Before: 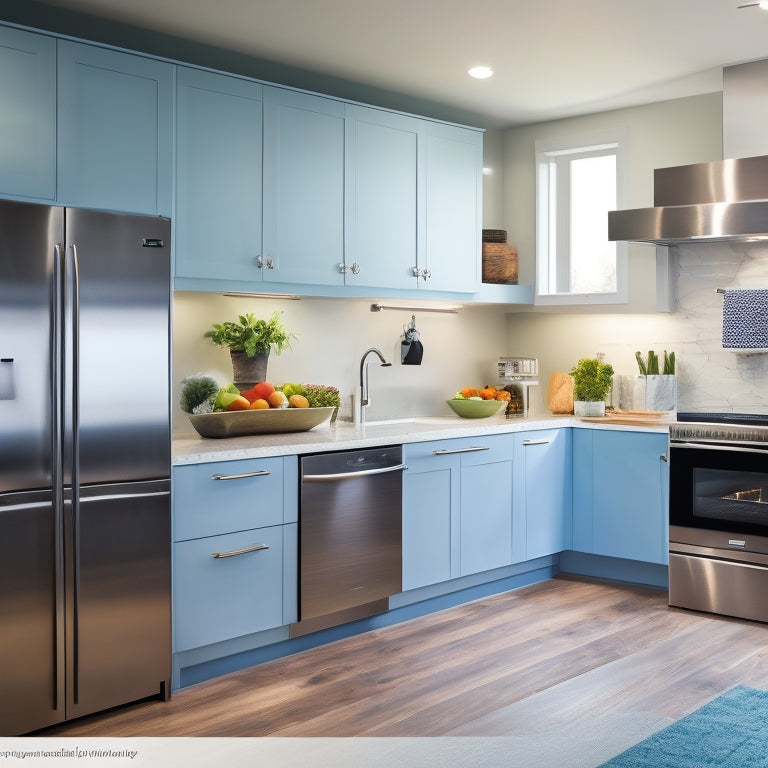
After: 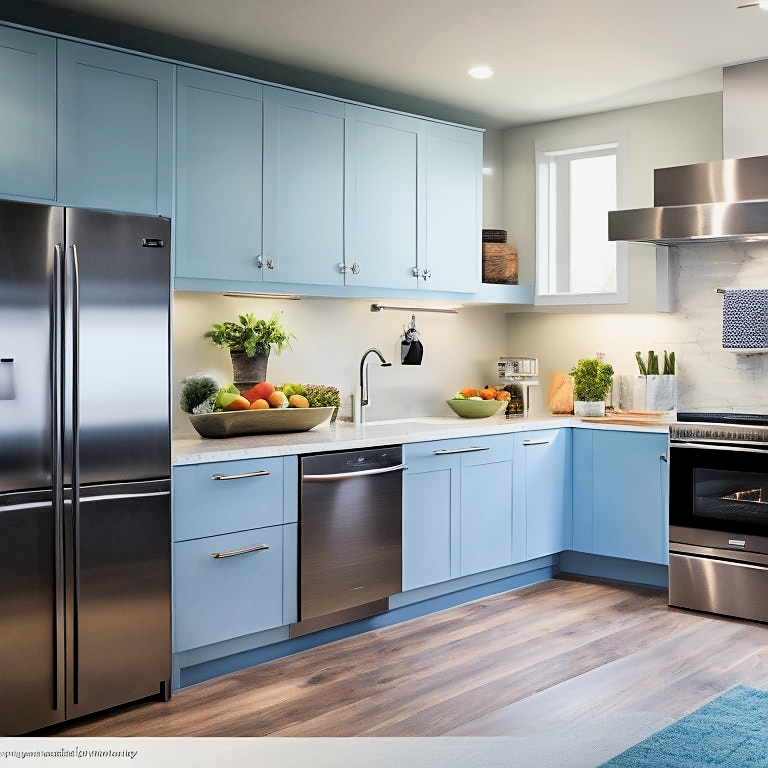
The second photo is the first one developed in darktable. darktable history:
filmic rgb: middle gray luminance 21.97%, black relative exposure -14.02 EV, white relative exposure 2.97 EV, target black luminance 0%, hardness 8.81, latitude 60.04%, contrast 1.208, highlights saturation mix 4.63%, shadows ↔ highlights balance 41.99%, color science v6 (2022)
sharpen: radius 1.911, amount 0.394, threshold 1.348
